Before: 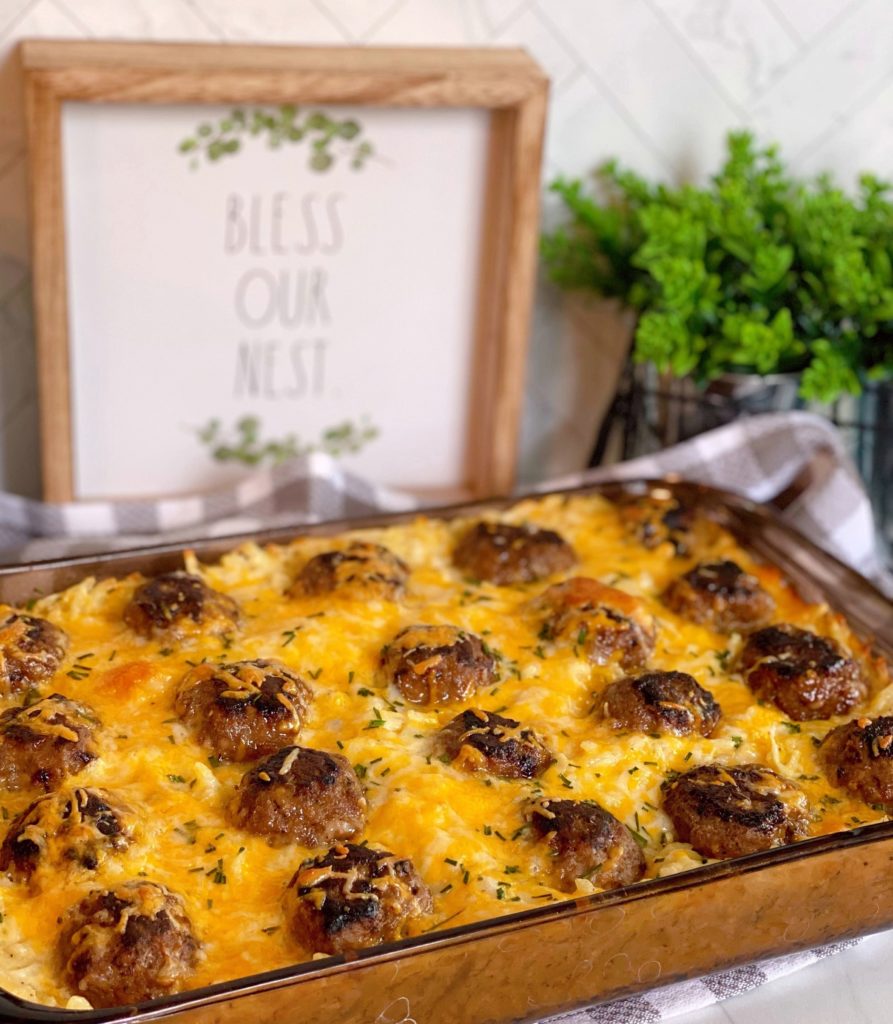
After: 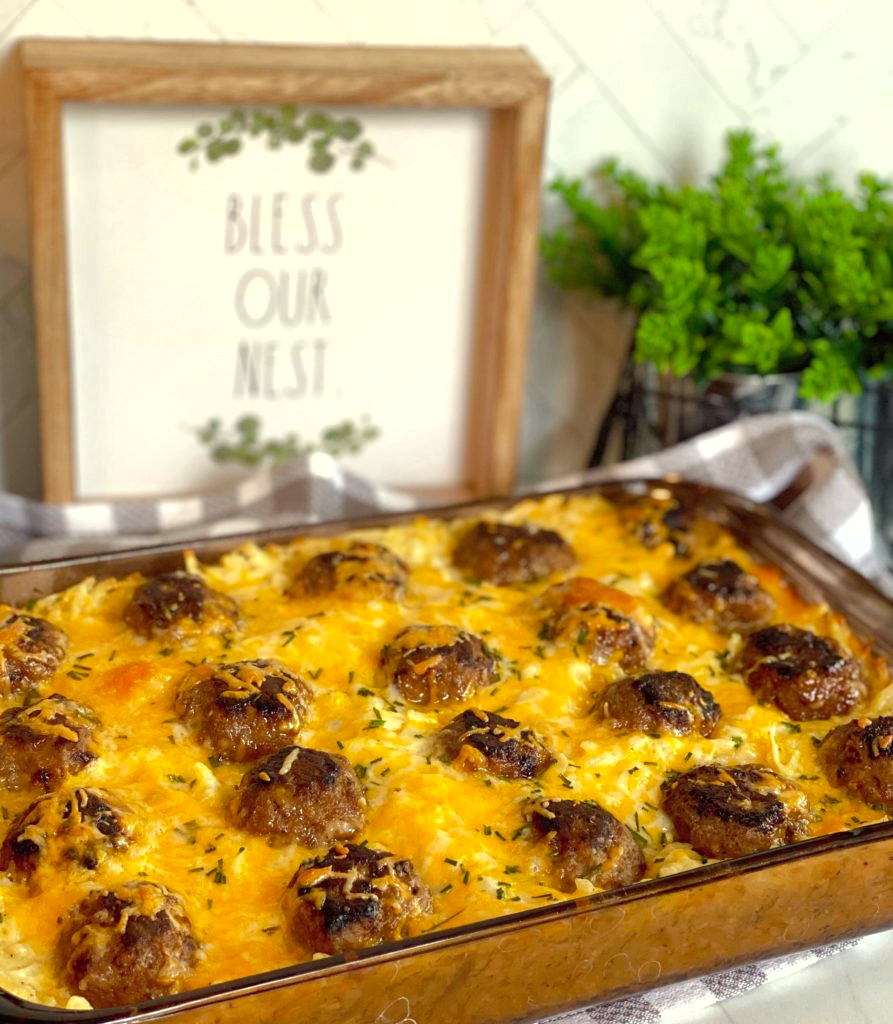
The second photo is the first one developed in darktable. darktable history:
color correction: highlights a* -5.79, highlights b* 10.99
tone equalizer: -8 EV -0.407 EV, -7 EV -0.364 EV, -6 EV -0.332 EV, -5 EV -0.224 EV, -3 EV 0.219 EV, -2 EV 0.359 EV, -1 EV 0.374 EV, +0 EV 0.407 EV, edges refinement/feathering 500, mask exposure compensation -1.57 EV, preserve details guided filter
shadows and highlights: highlights color adjustment 0.569%
